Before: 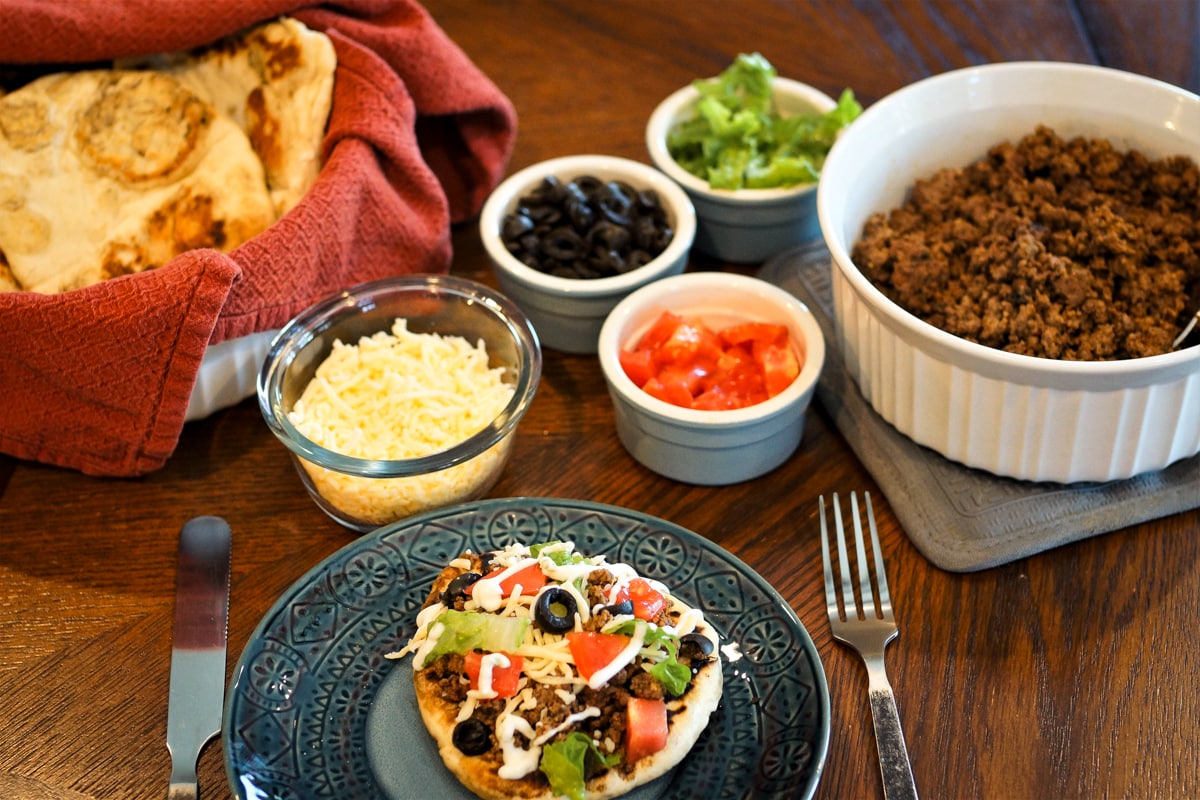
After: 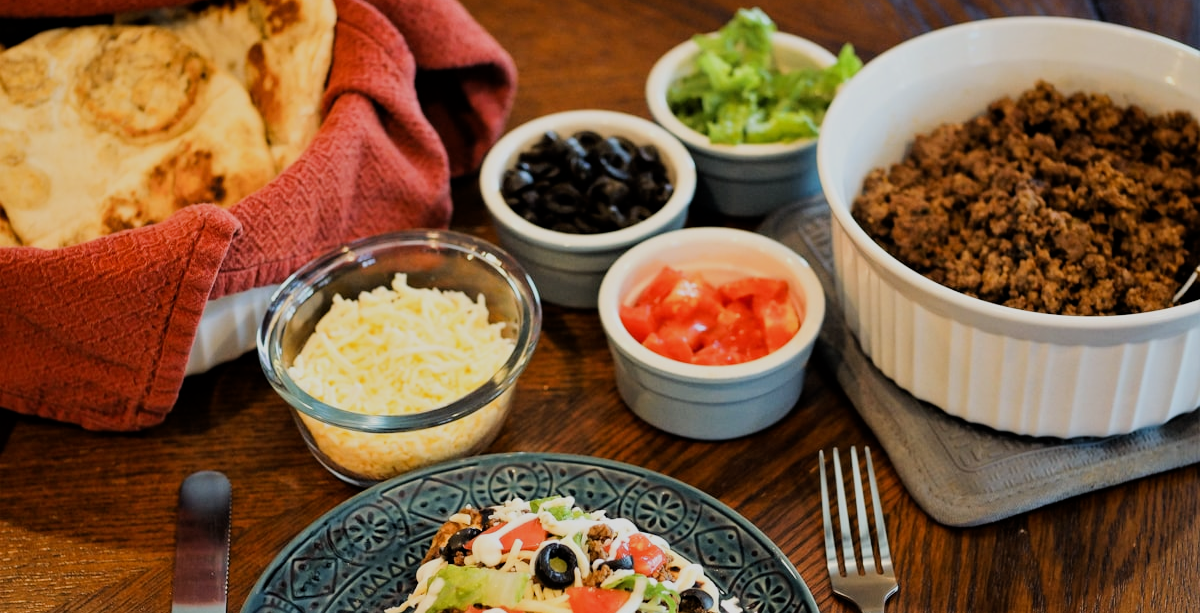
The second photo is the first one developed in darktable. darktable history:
filmic rgb: black relative exposure -7.65 EV, white relative exposure 4.56 EV, hardness 3.61, contrast 1.05
crop: top 5.667%, bottom 17.637%
